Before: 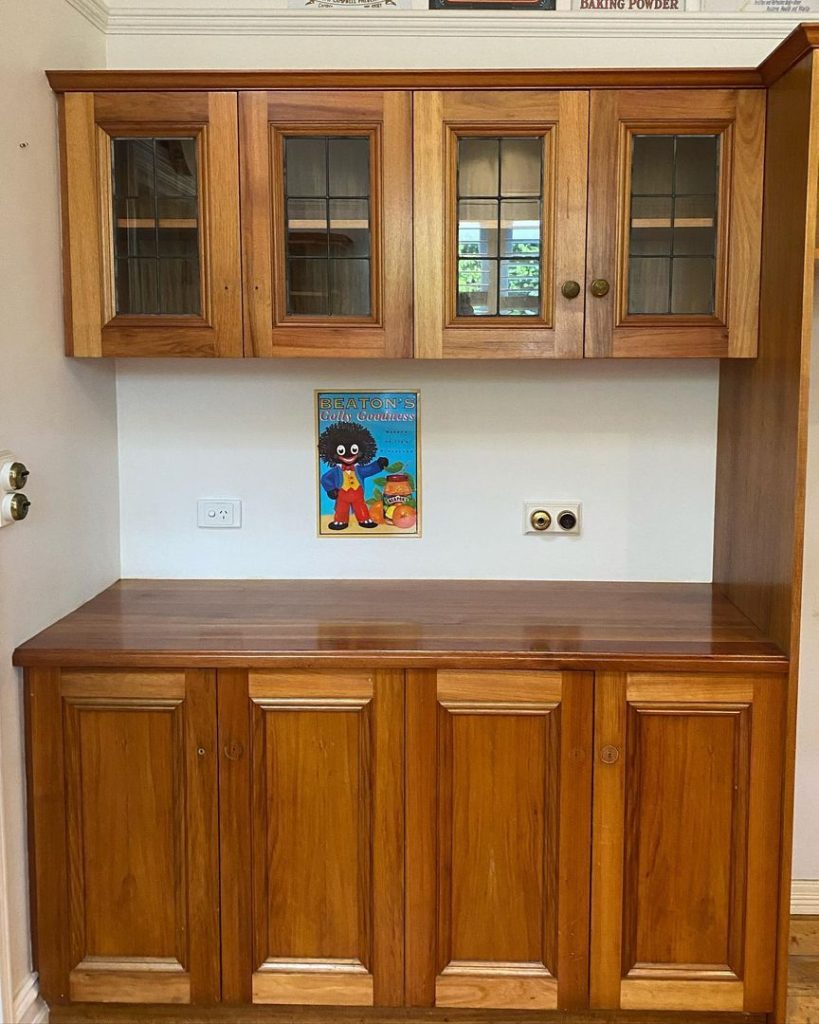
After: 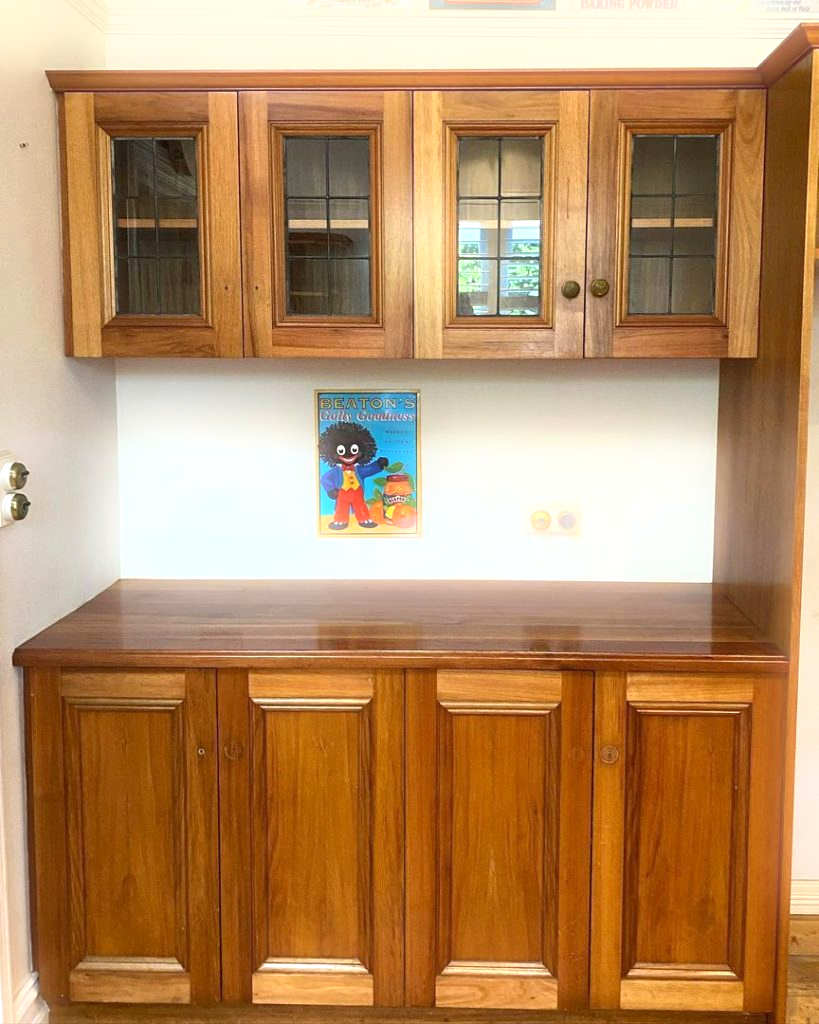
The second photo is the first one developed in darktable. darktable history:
bloom: size 5%, threshold 95%, strength 15%
exposure: black level correction 0.001, exposure 0.5 EV, compensate exposure bias true, compensate highlight preservation false
